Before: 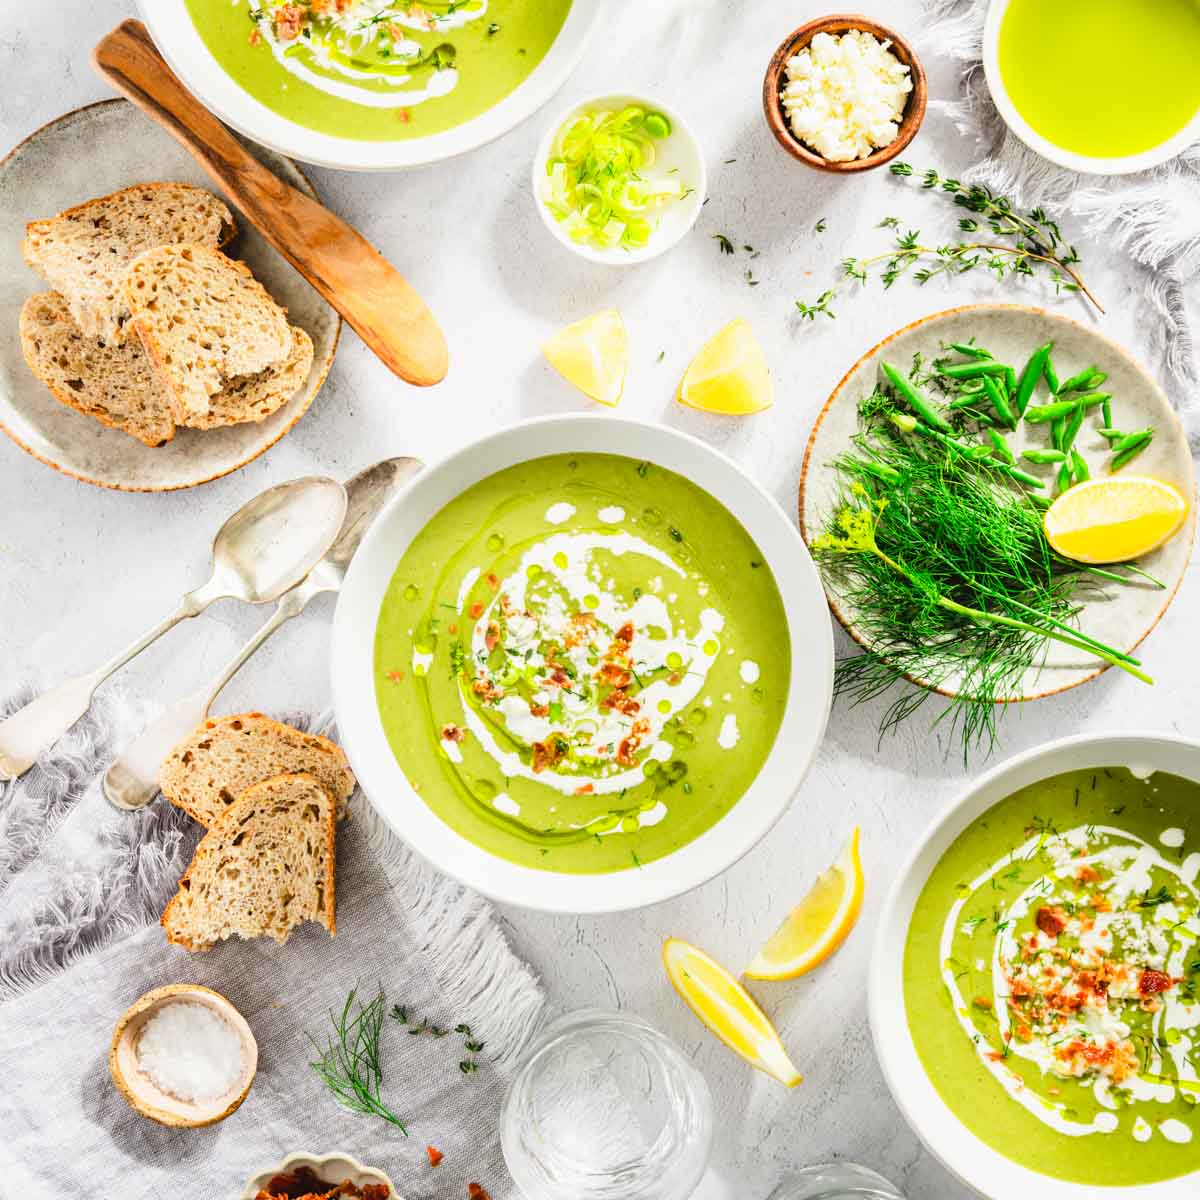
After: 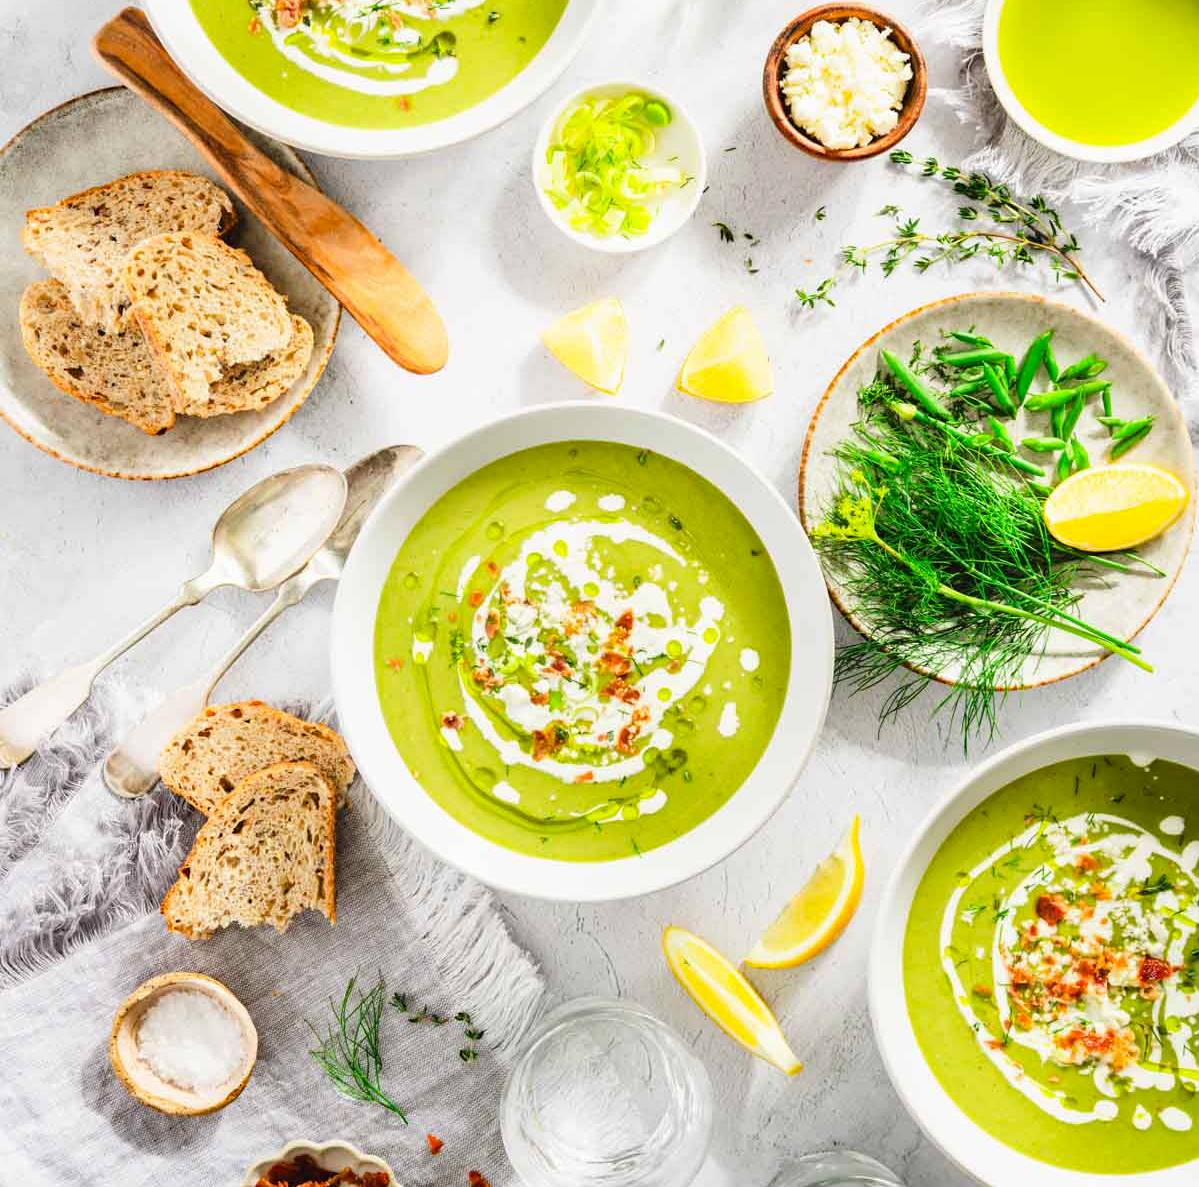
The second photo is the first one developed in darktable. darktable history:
haze removal: compatibility mode true, adaptive false
crop: top 1.049%, right 0.001%
